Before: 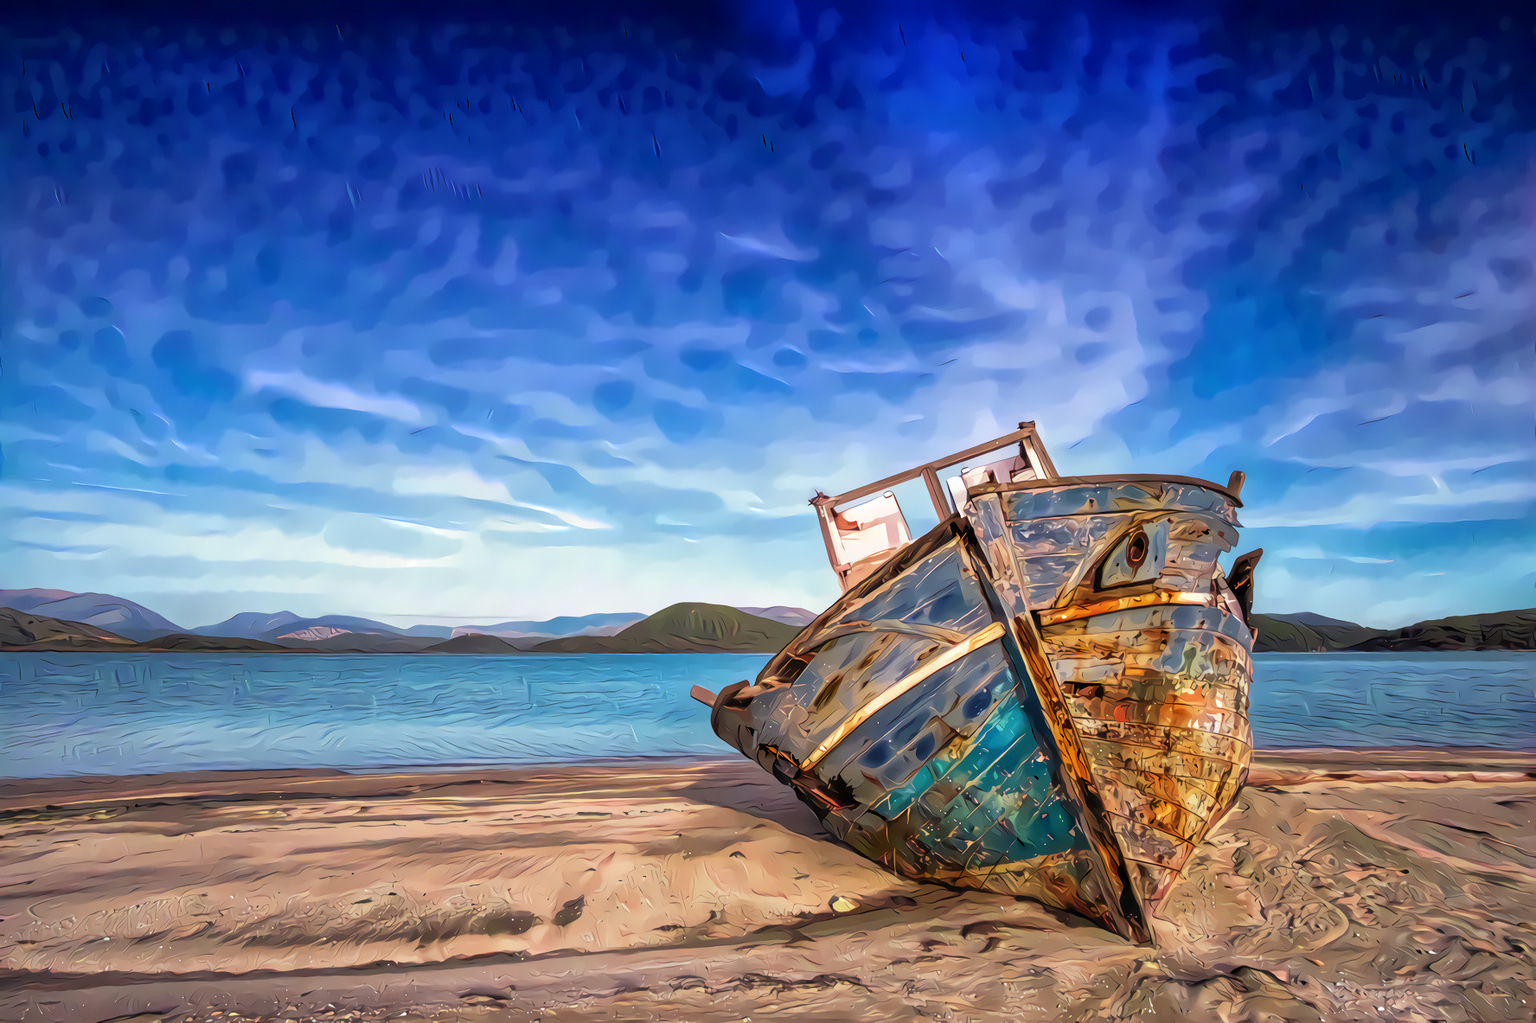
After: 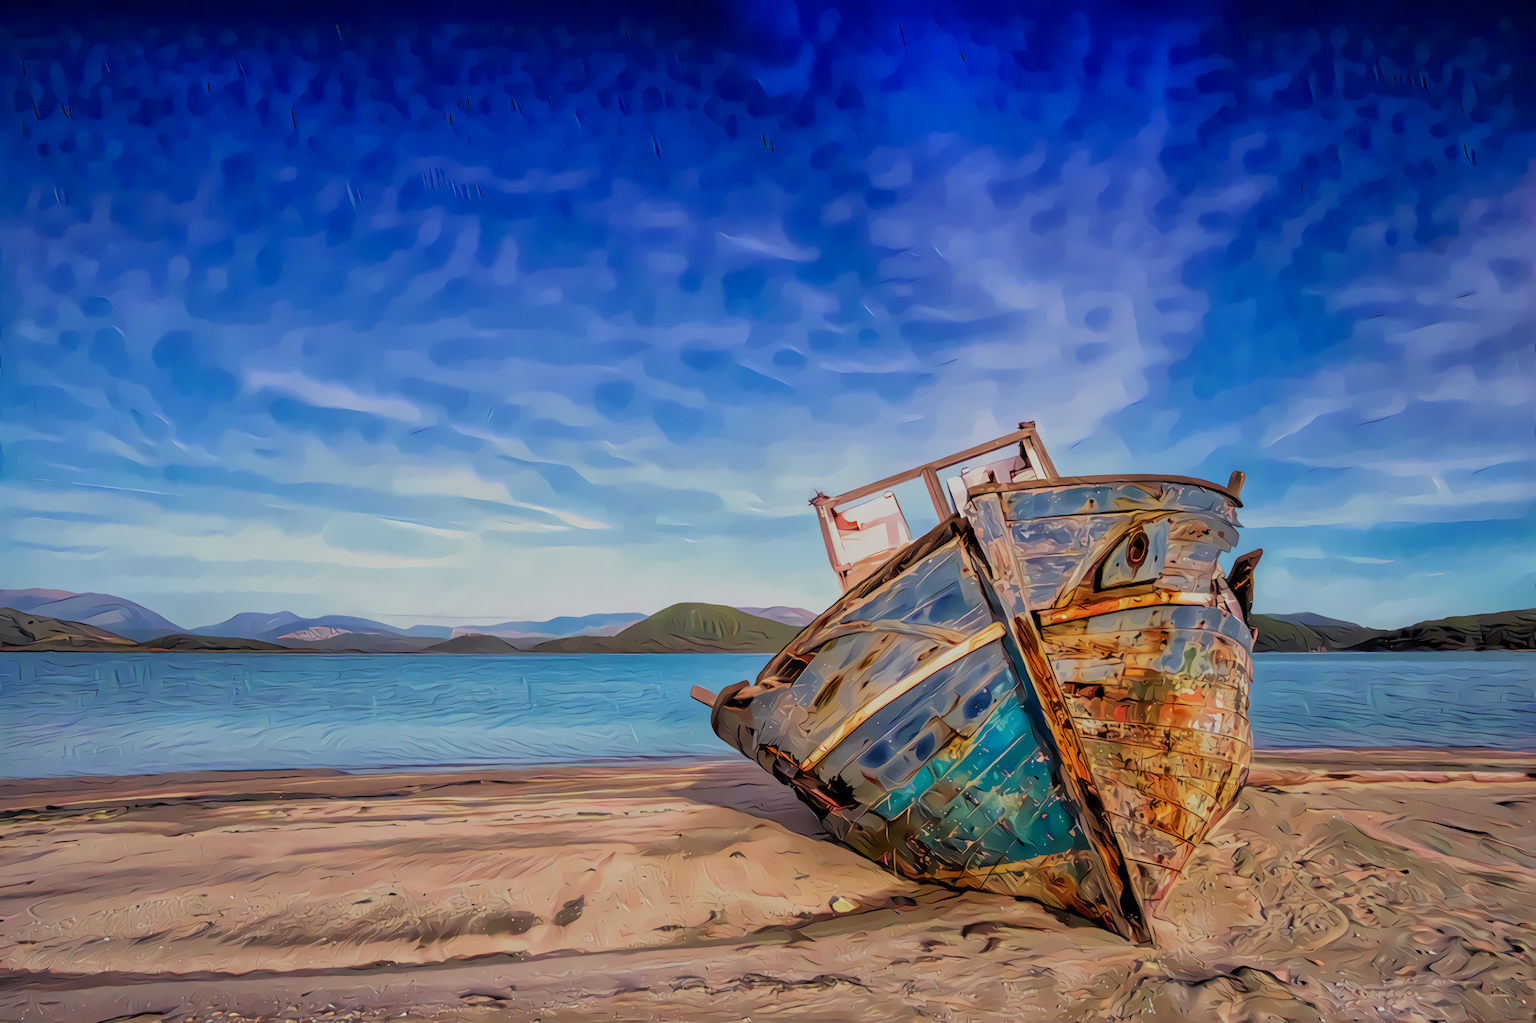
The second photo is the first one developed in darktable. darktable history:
tone equalizer: on, module defaults
contrast brightness saturation: contrast 0.04, saturation 0.16
filmic rgb: black relative exposure -6.59 EV, white relative exposure 4.71 EV, hardness 3.13, contrast 0.805
